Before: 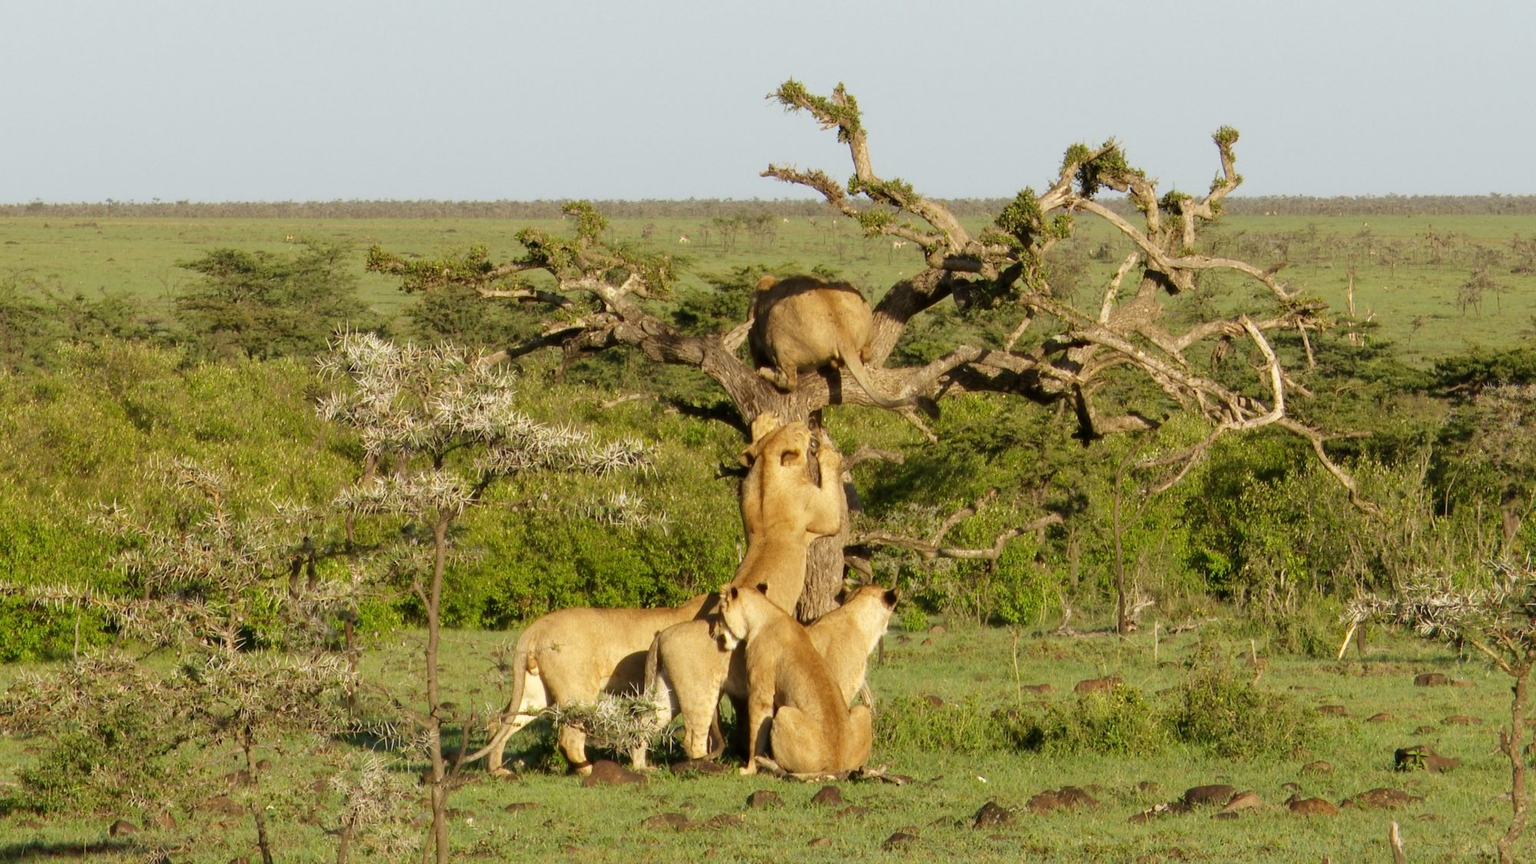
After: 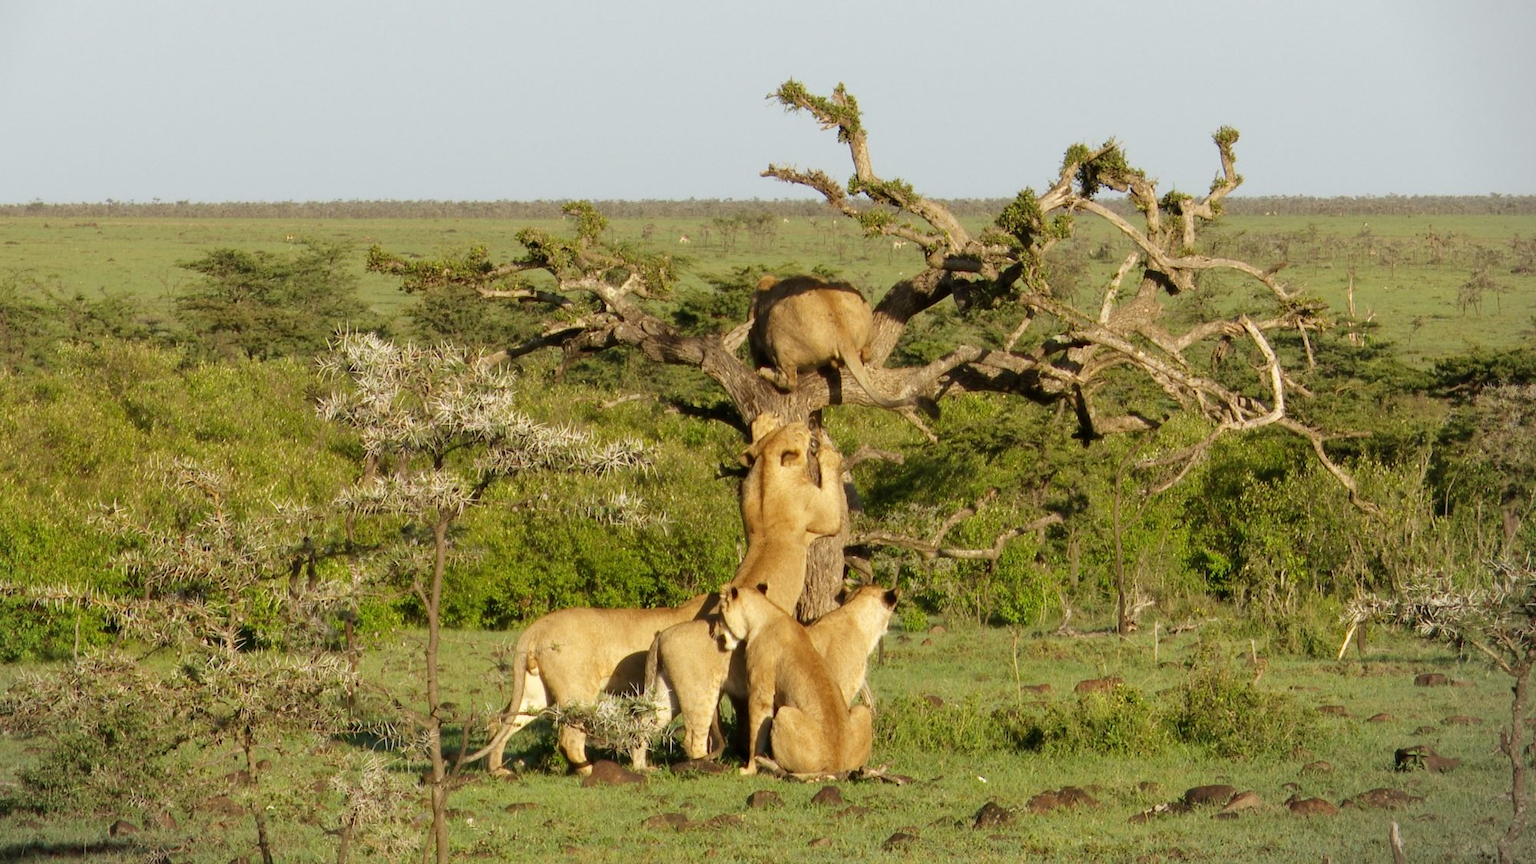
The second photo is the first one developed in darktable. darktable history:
vignetting: fall-off start 97.15%, center (-0.066, -0.312), width/height ratio 1.187, unbound false
